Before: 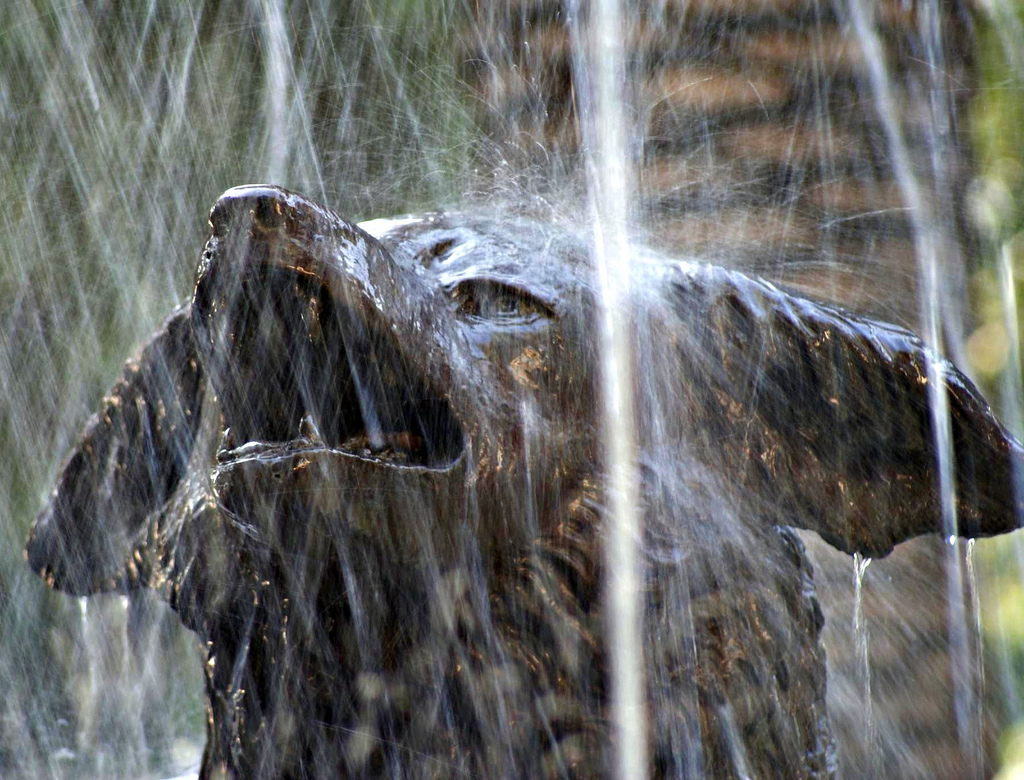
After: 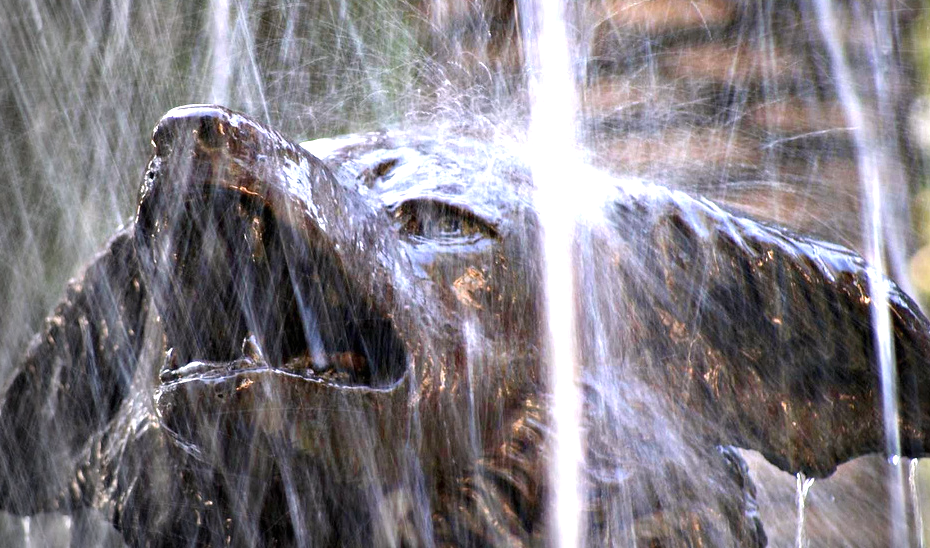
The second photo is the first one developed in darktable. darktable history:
exposure: black level correction 0, exposure 0.7 EV, compensate exposure bias true, compensate highlight preservation false
white balance: red 1.05, blue 1.072
crop: left 5.596%, top 10.314%, right 3.534%, bottom 19.395%
vignetting: fall-off start 73.57%, center (0.22, -0.235)
